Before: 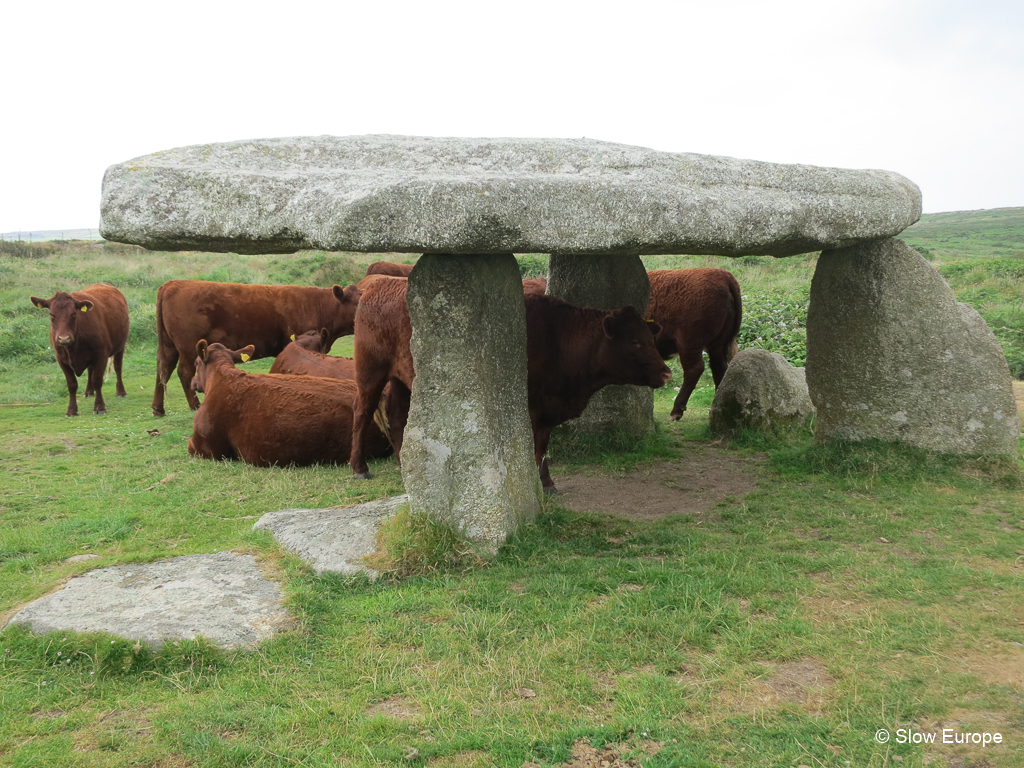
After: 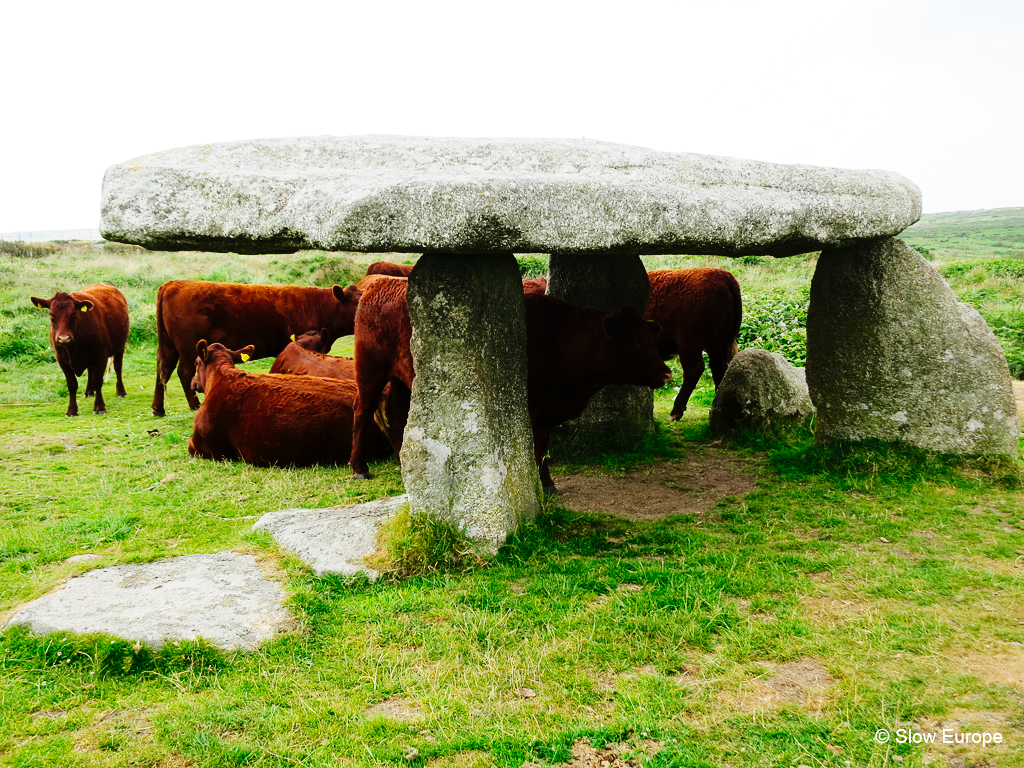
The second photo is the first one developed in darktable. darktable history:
contrast brightness saturation: contrast 0.067, brightness -0.145, saturation 0.11
color correction: highlights b* 0, saturation 0.977
tone curve: curves: ch0 [(0, 0) (0.003, 0.001) (0.011, 0.004) (0.025, 0.009) (0.044, 0.016) (0.069, 0.025) (0.1, 0.036) (0.136, 0.059) (0.177, 0.103) (0.224, 0.175) (0.277, 0.274) (0.335, 0.395) (0.399, 0.52) (0.468, 0.635) (0.543, 0.733) (0.623, 0.817) (0.709, 0.888) (0.801, 0.93) (0.898, 0.964) (1, 1)], preserve colors none
